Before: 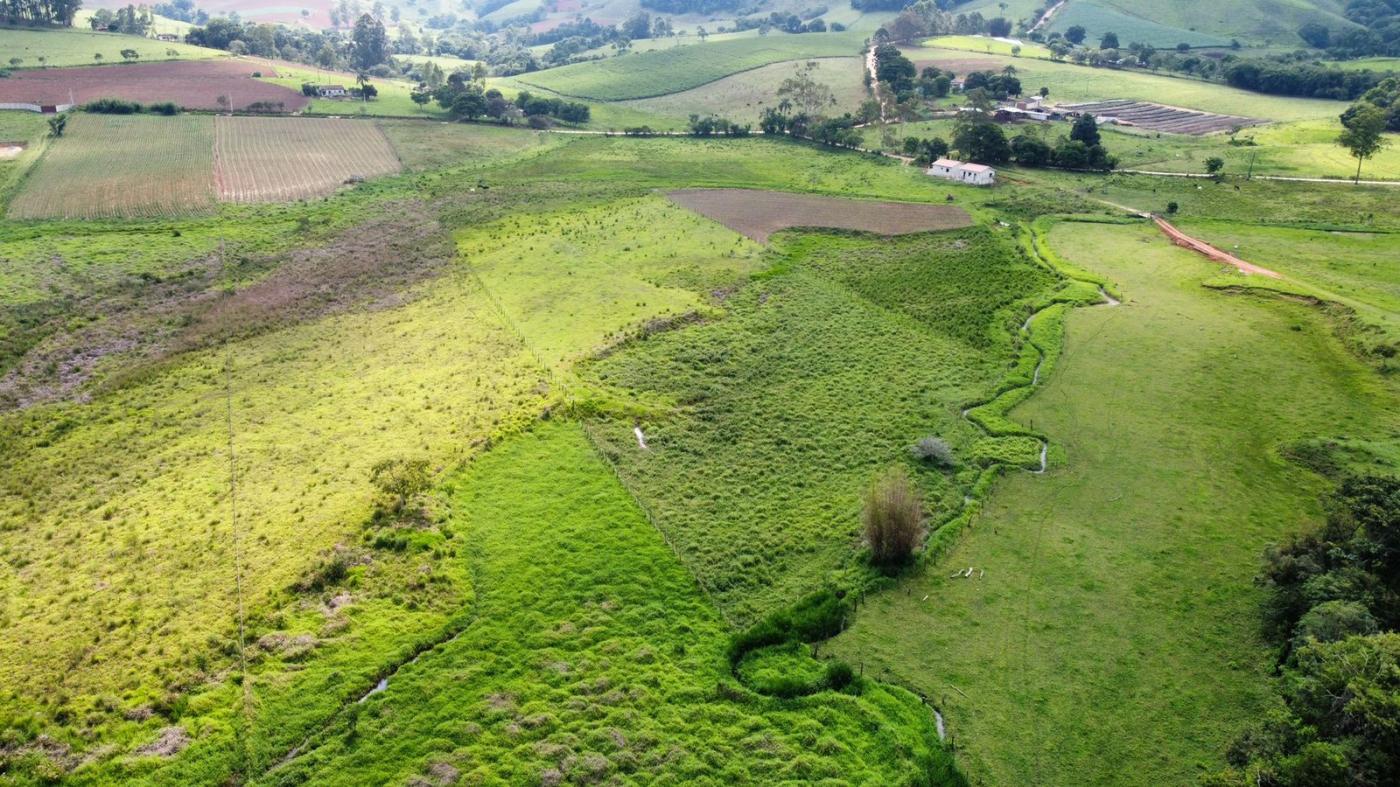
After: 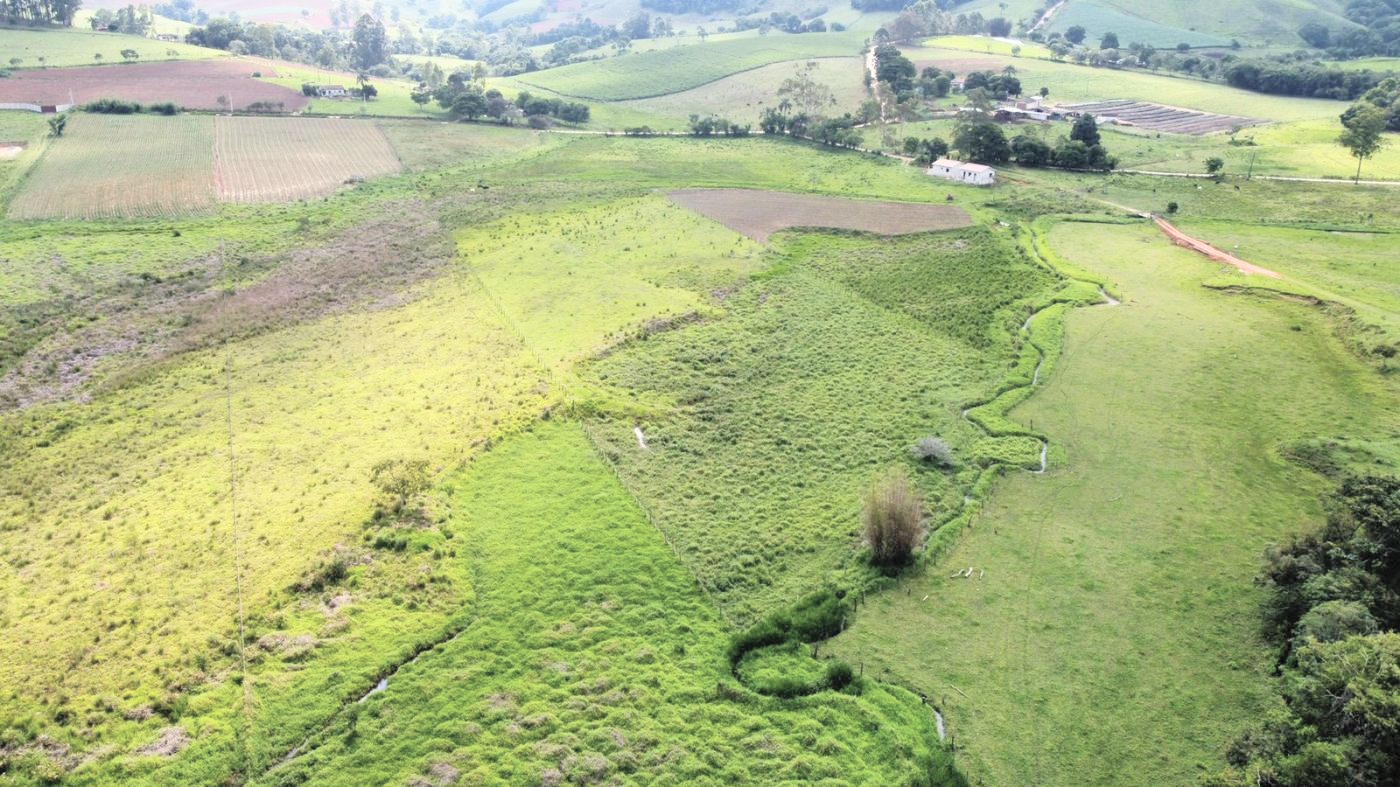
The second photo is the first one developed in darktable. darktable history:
contrast brightness saturation: contrast 0.11, saturation -0.17
global tonemap: drago (0.7, 100)
